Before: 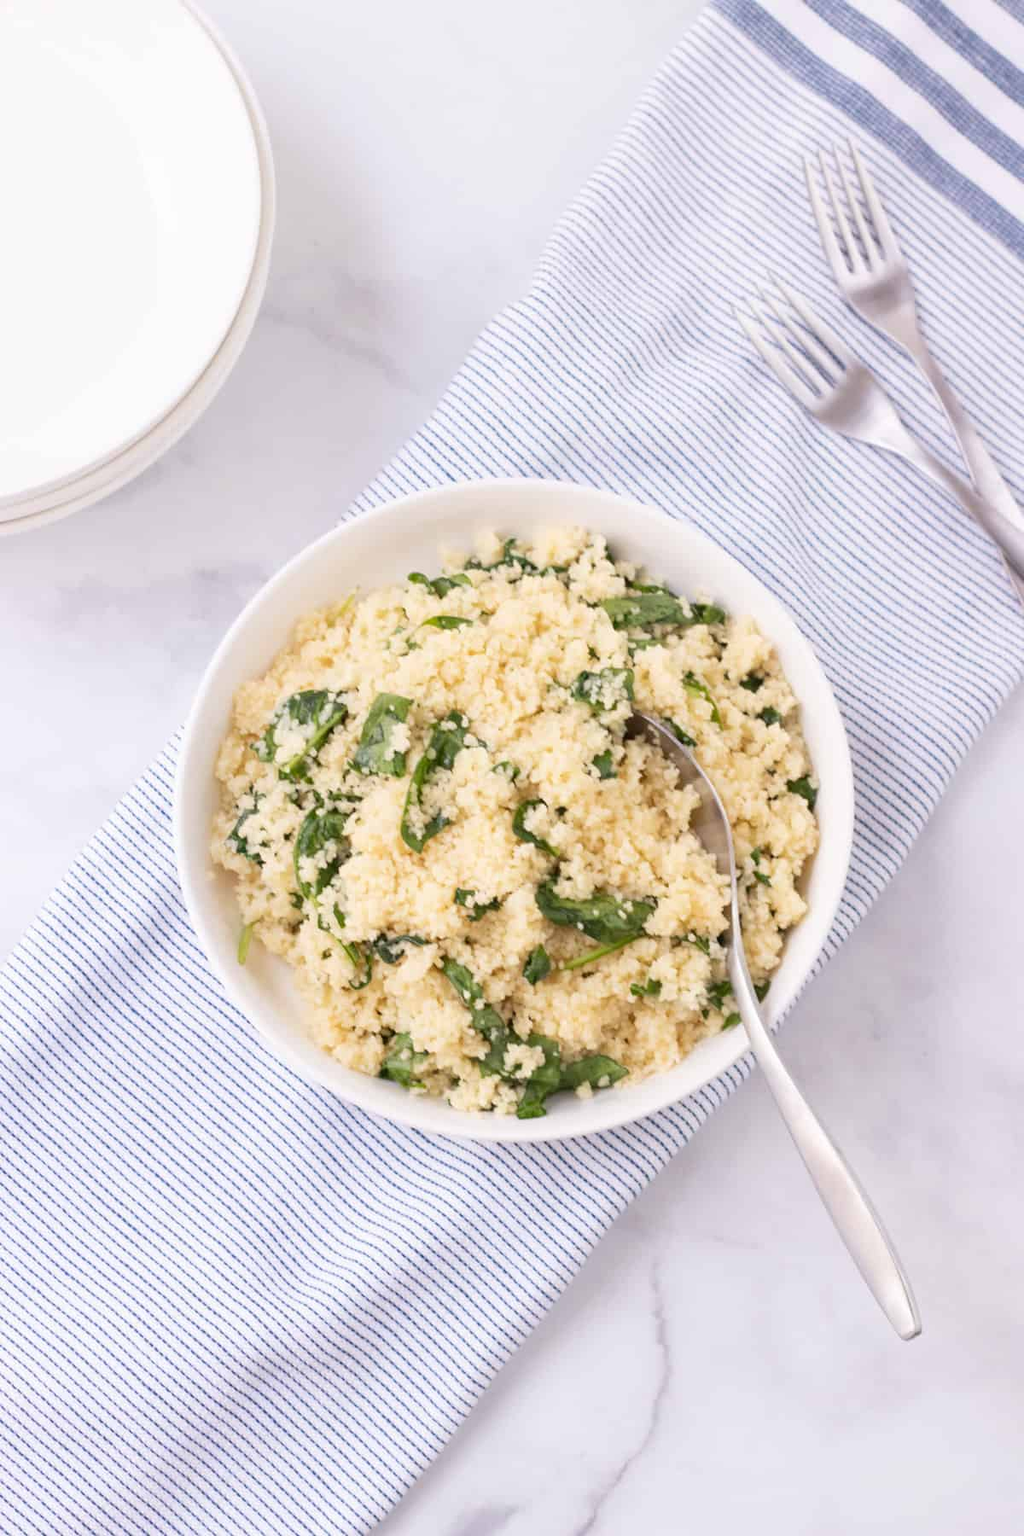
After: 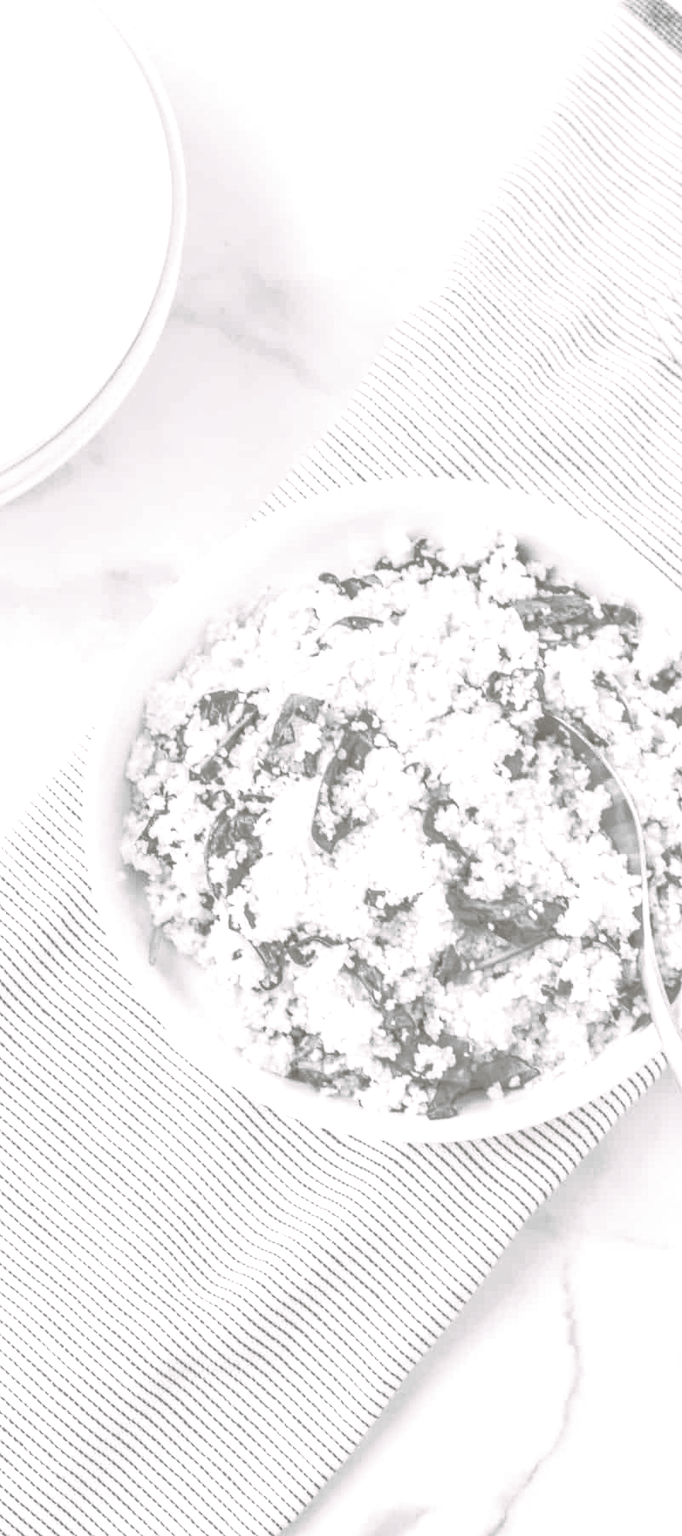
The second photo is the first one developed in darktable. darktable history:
crop and rotate: left 8.786%, right 24.548%
local contrast: highlights 20%, detail 197%
split-toning: shadows › hue 46.8°, shadows › saturation 0.17, highlights › hue 316.8°, highlights › saturation 0.27, balance -51.82
tone curve: curves: ch0 [(0, 0.024) (0.031, 0.027) (0.113, 0.069) (0.198, 0.18) (0.304, 0.303) (0.441, 0.462) (0.557, 0.6) (0.711, 0.79) (0.812, 0.878) (0.927, 0.935) (1, 0.963)]; ch1 [(0, 0) (0.222, 0.2) (0.343, 0.325) (0.45, 0.441) (0.502, 0.501) (0.527, 0.534) (0.55, 0.561) (0.632, 0.656) (0.735, 0.754) (1, 1)]; ch2 [(0, 0) (0.249, 0.222) (0.352, 0.348) (0.424, 0.439) (0.476, 0.482) (0.499, 0.501) (0.517, 0.516) (0.532, 0.544) (0.558, 0.585) (0.596, 0.629) (0.726, 0.745) (0.82, 0.796) (0.998, 0.928)], color space Lab, independent channels, preserve colors none
colorize: hue 43.2°, saturation 40%, version 1
shadows and highlights: soften with gaussian
contrast equalizer: y [[0.5 ×6], [0.5 ×6], [0.975, 0.964, 0.925, 0.865, 0.793, 0.721], [0 ×6], [0 ×6]]
monochrome: on, module defaults
